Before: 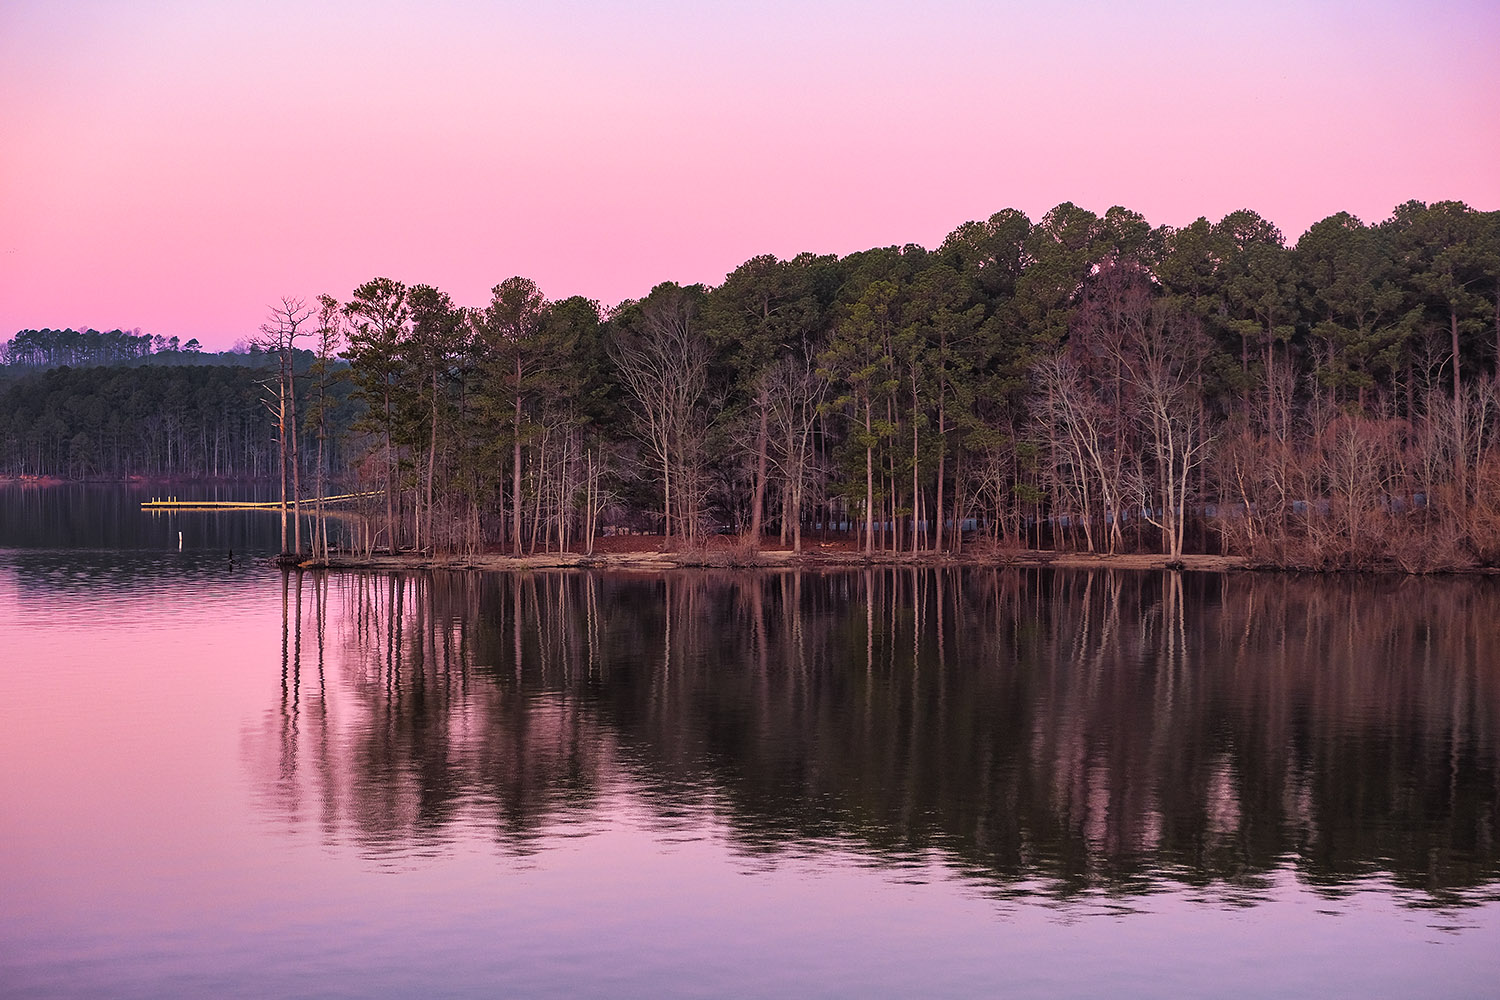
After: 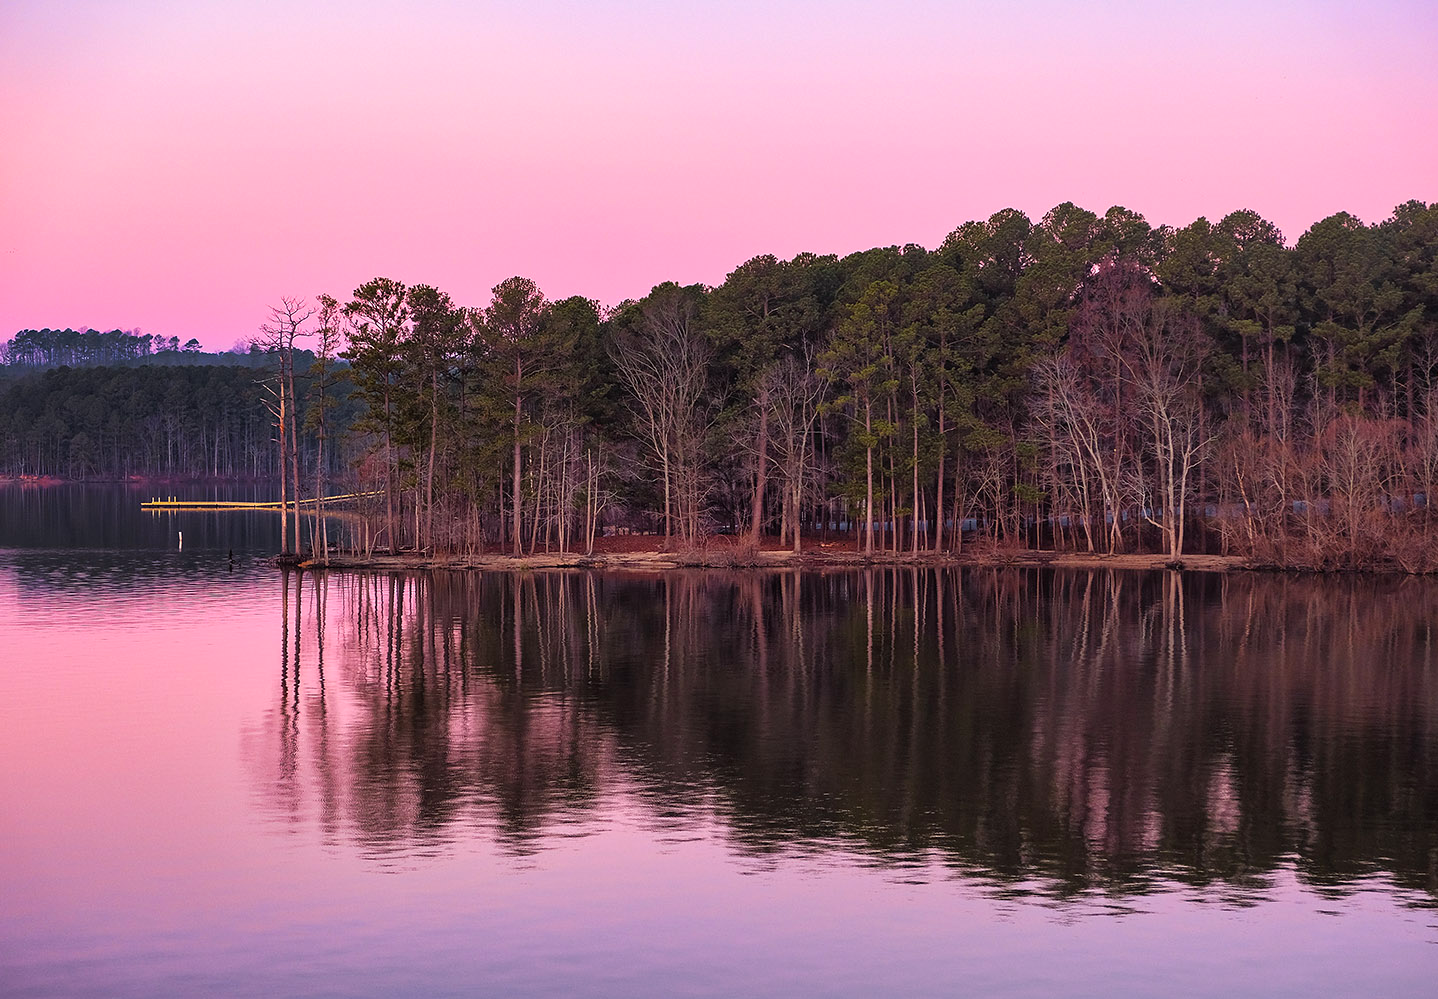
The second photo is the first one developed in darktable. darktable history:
contrast brightness saturation: contrast 0.04, saturation 0.16
crop: right 4.126%, bottom 0.031%
